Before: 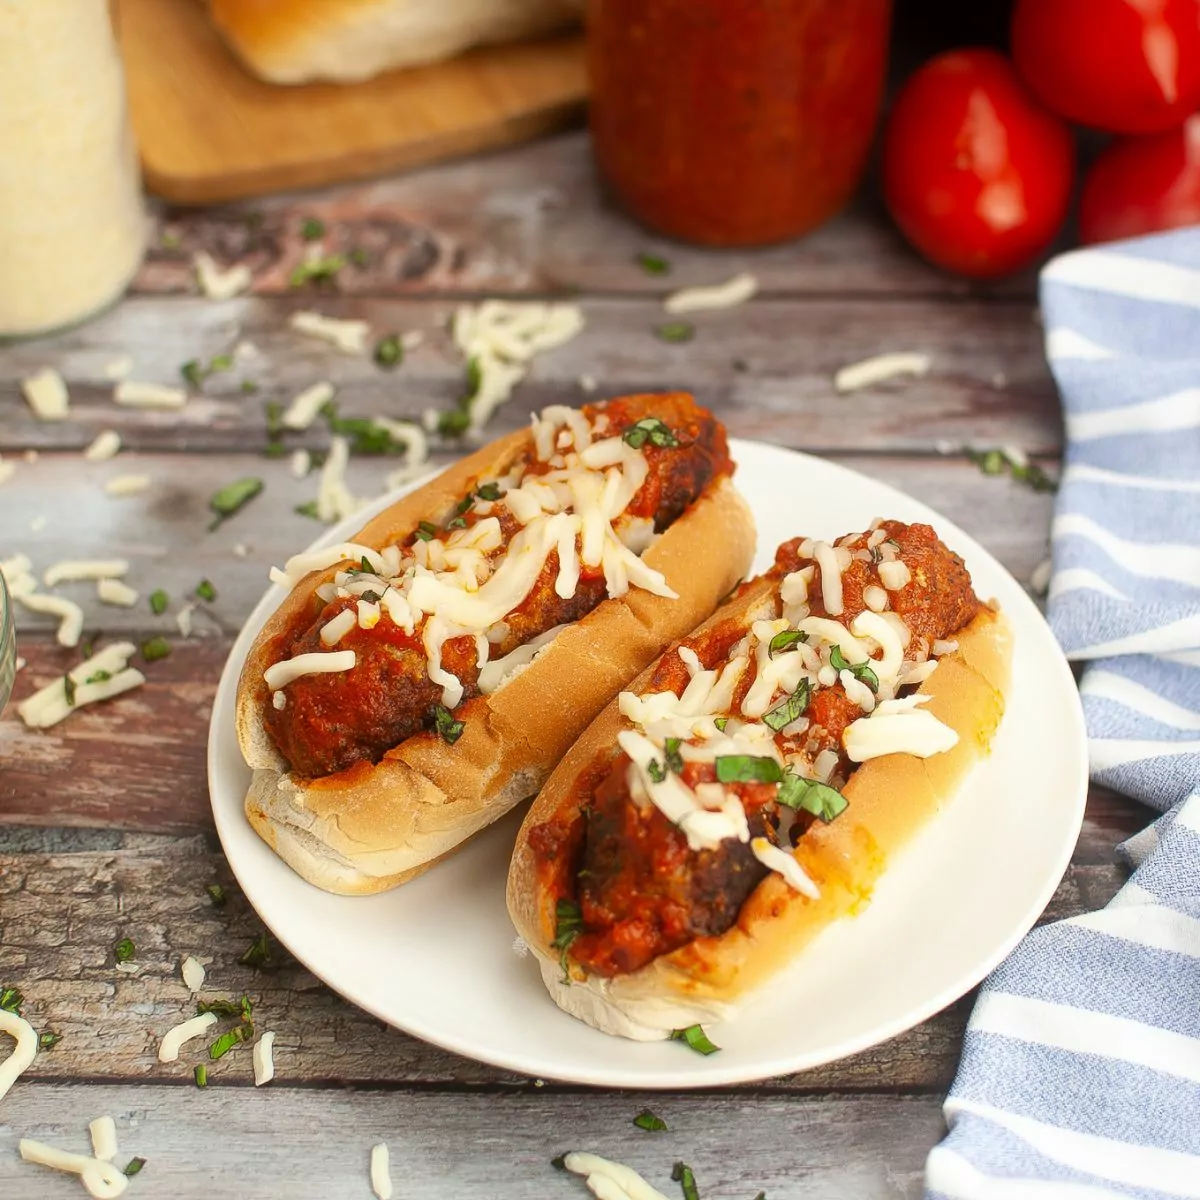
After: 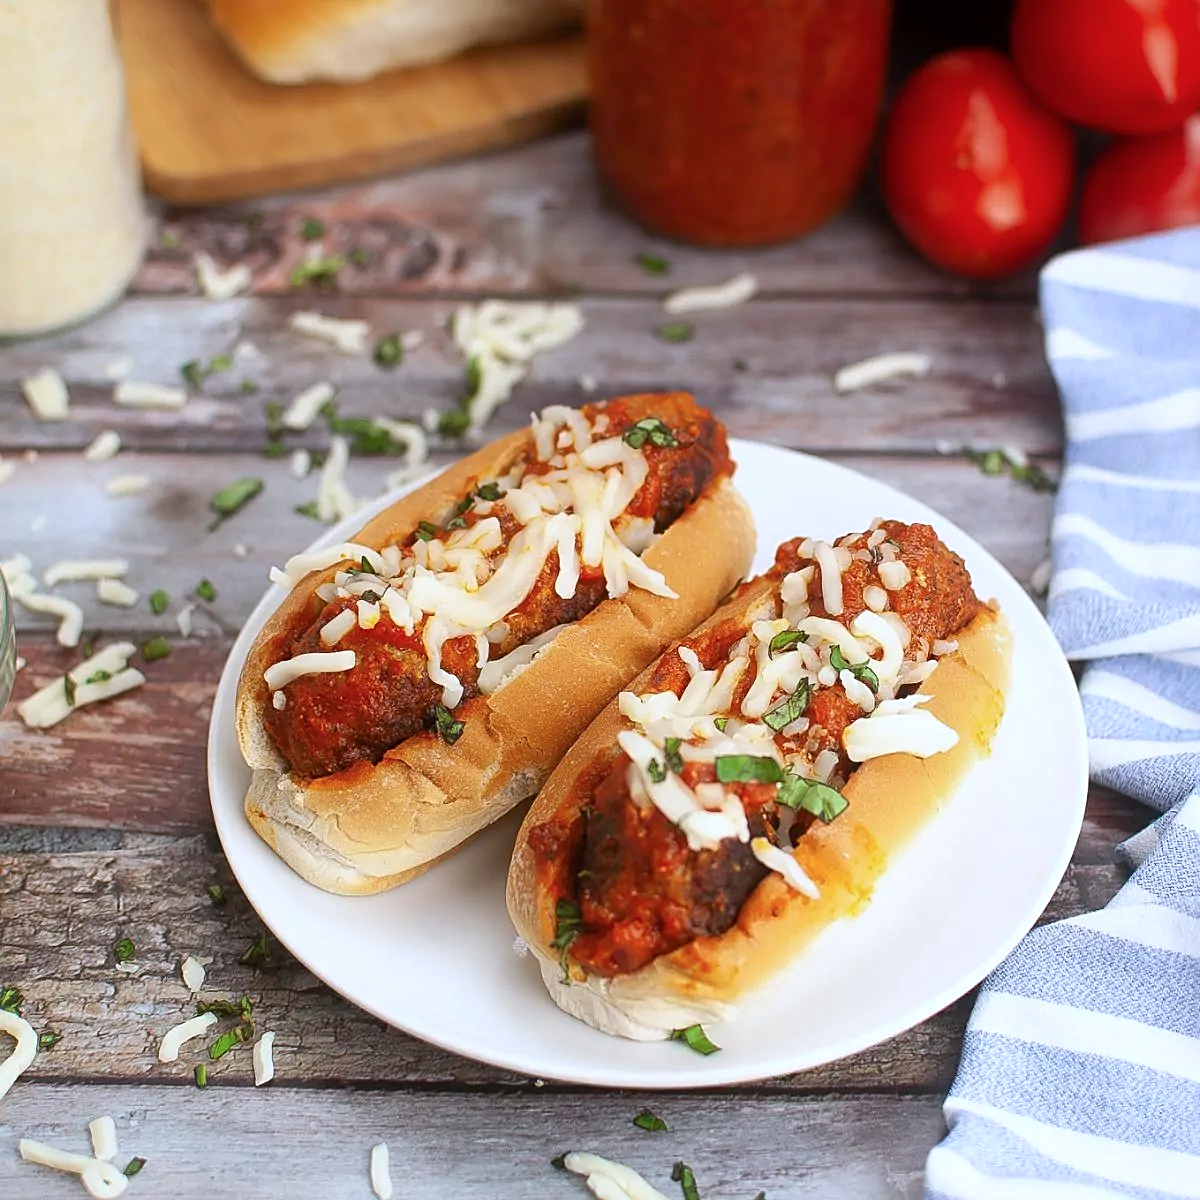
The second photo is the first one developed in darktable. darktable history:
sharpen: on, module defaults
color calibration: illuminant as shot in camera, x 0.369, y 0.382, temperature 4317.48 K
